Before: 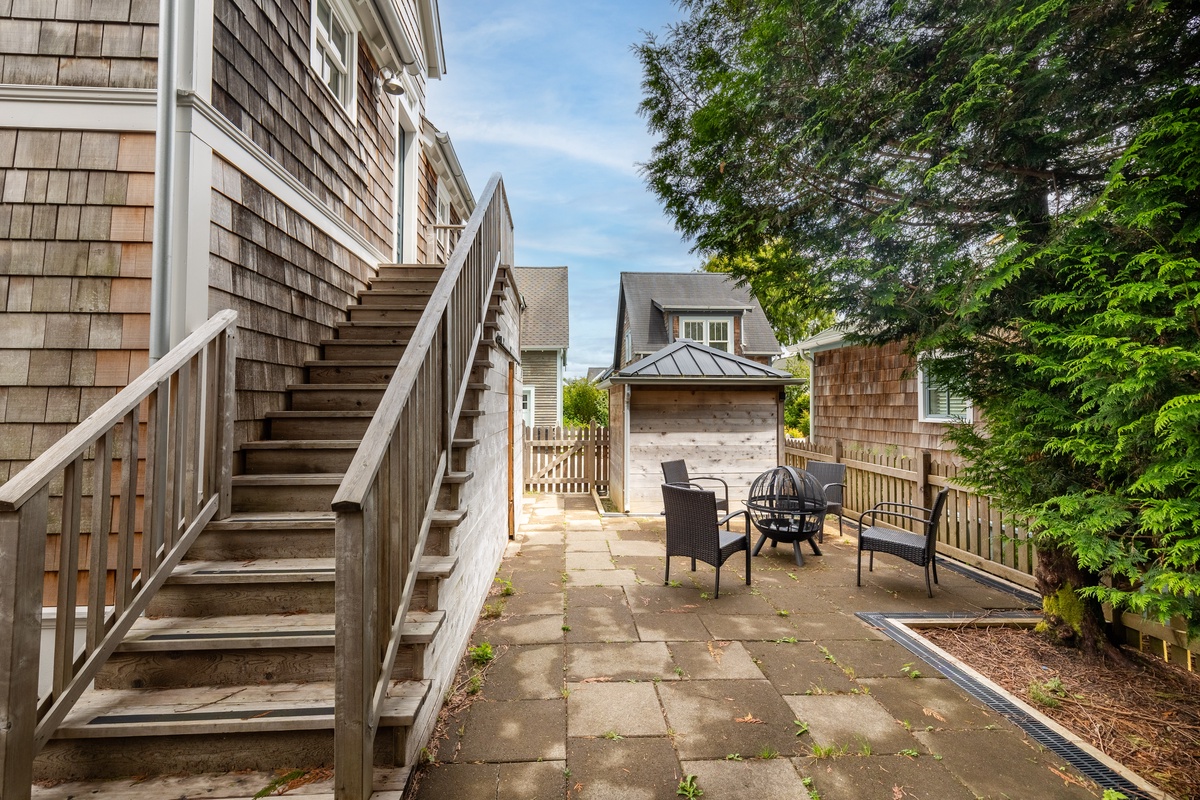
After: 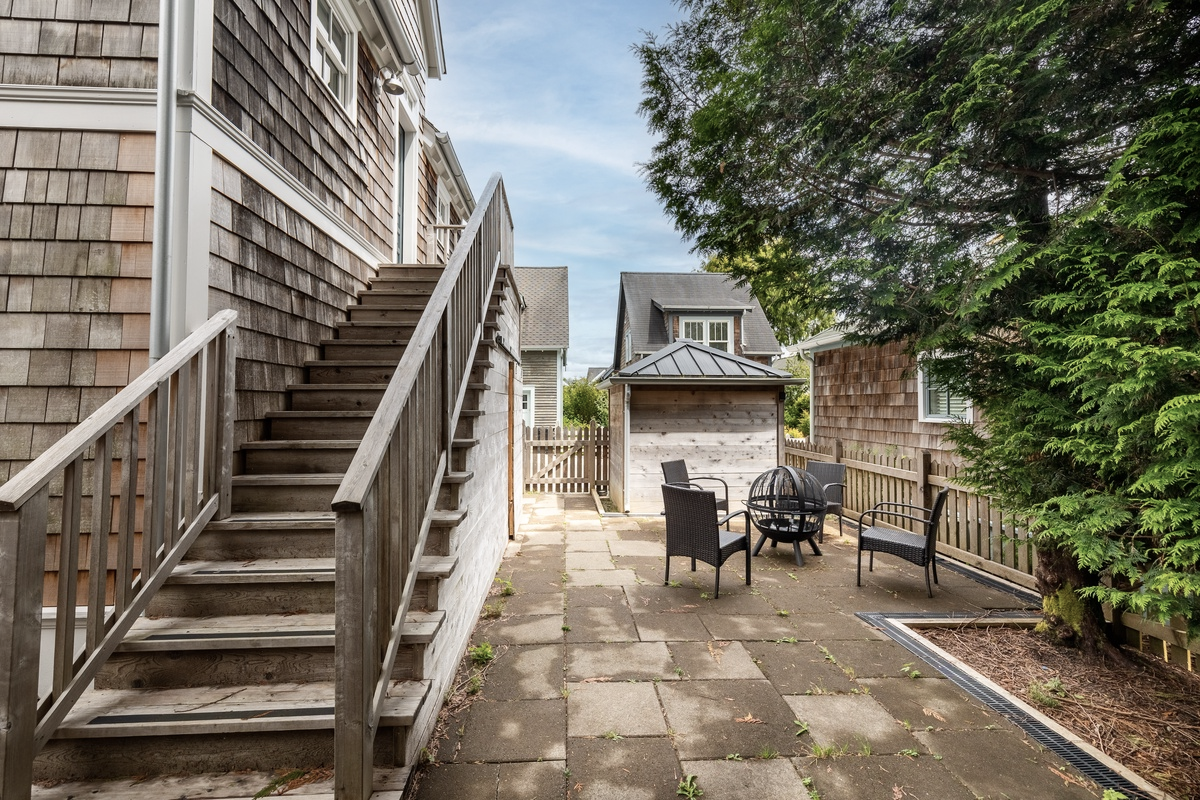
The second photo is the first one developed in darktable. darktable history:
contrast brightness saturation: contrast 0.104, saturation -0.292
